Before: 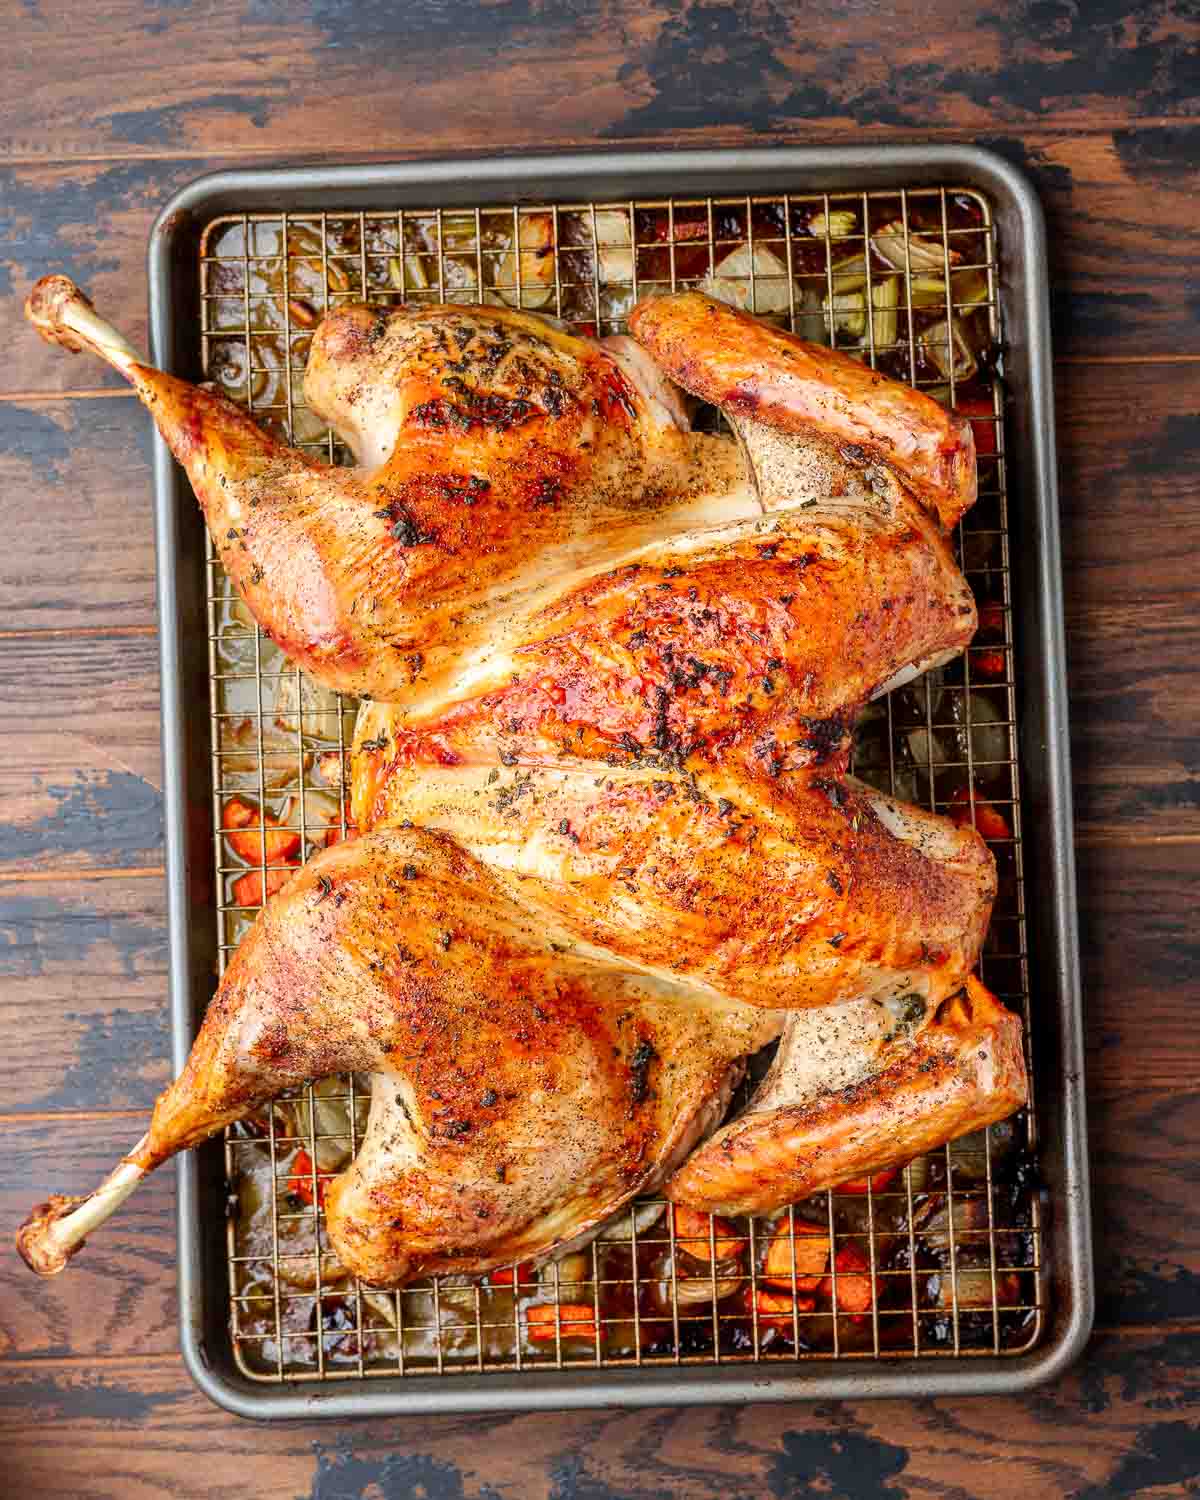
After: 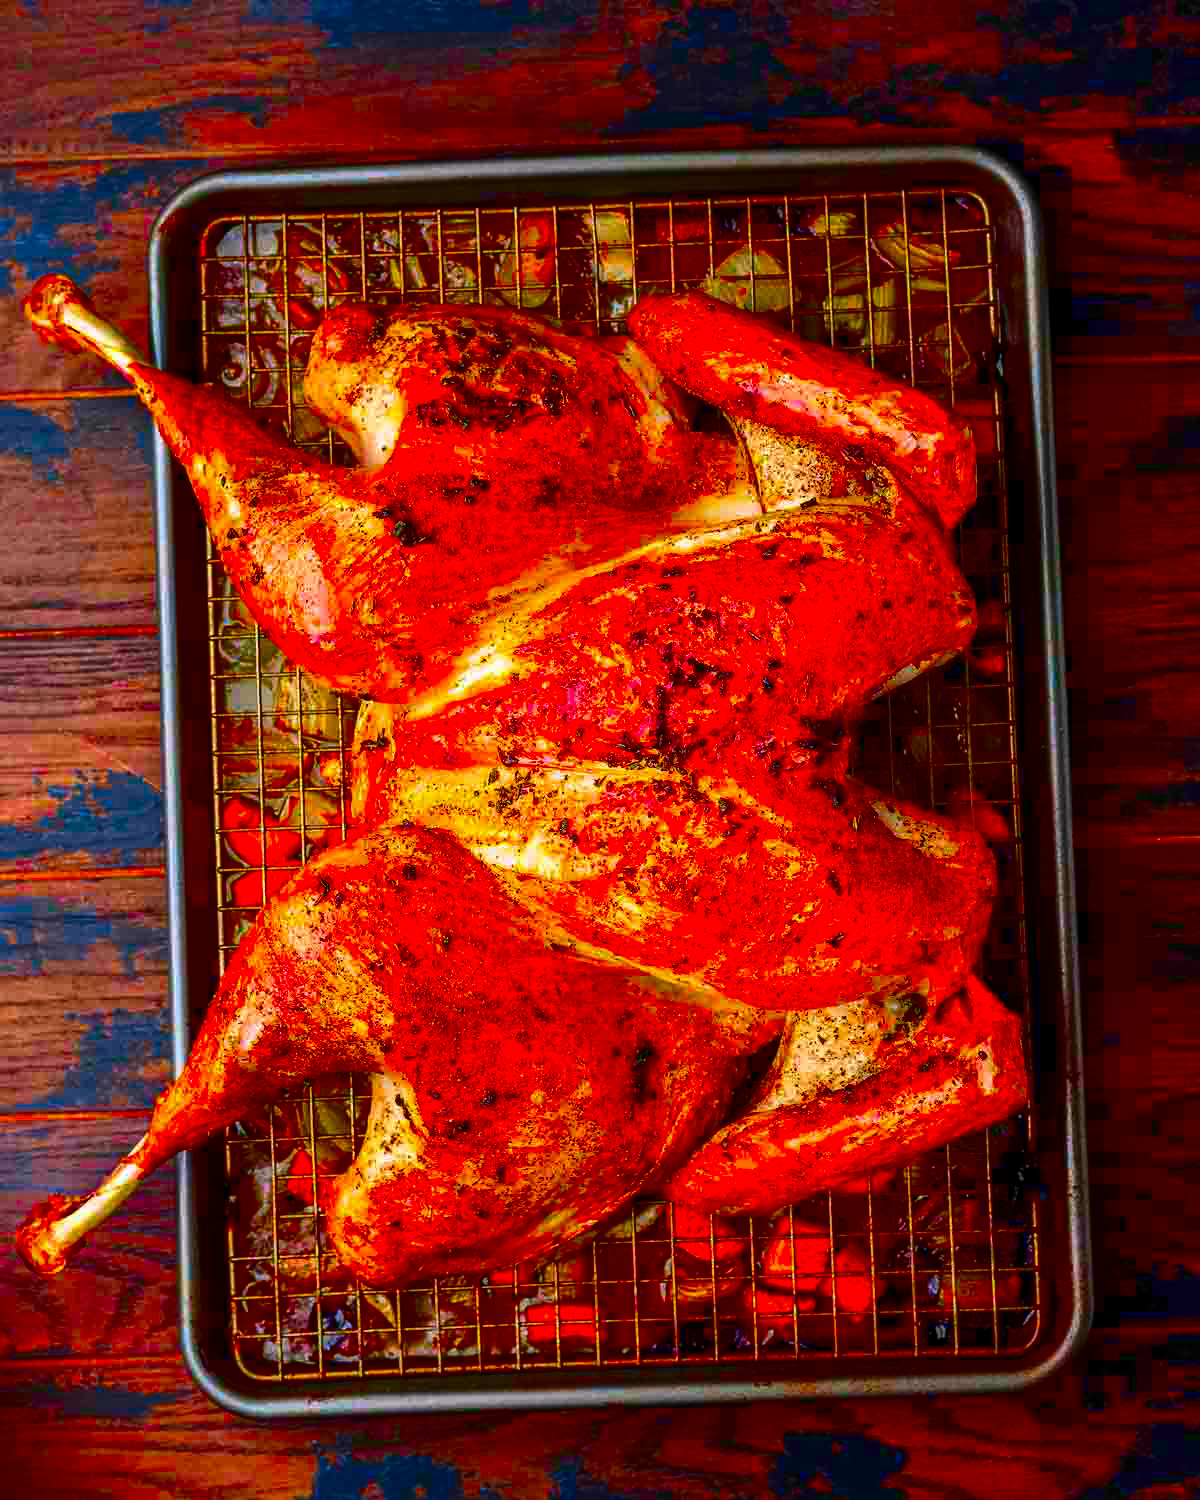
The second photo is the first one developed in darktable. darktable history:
color correction: highlights a* 1.59, highlights b* -1.7, saturation 2.48
contrast brightness saturation: contrast 0.09, brightness -0.59, saturation 0.17
